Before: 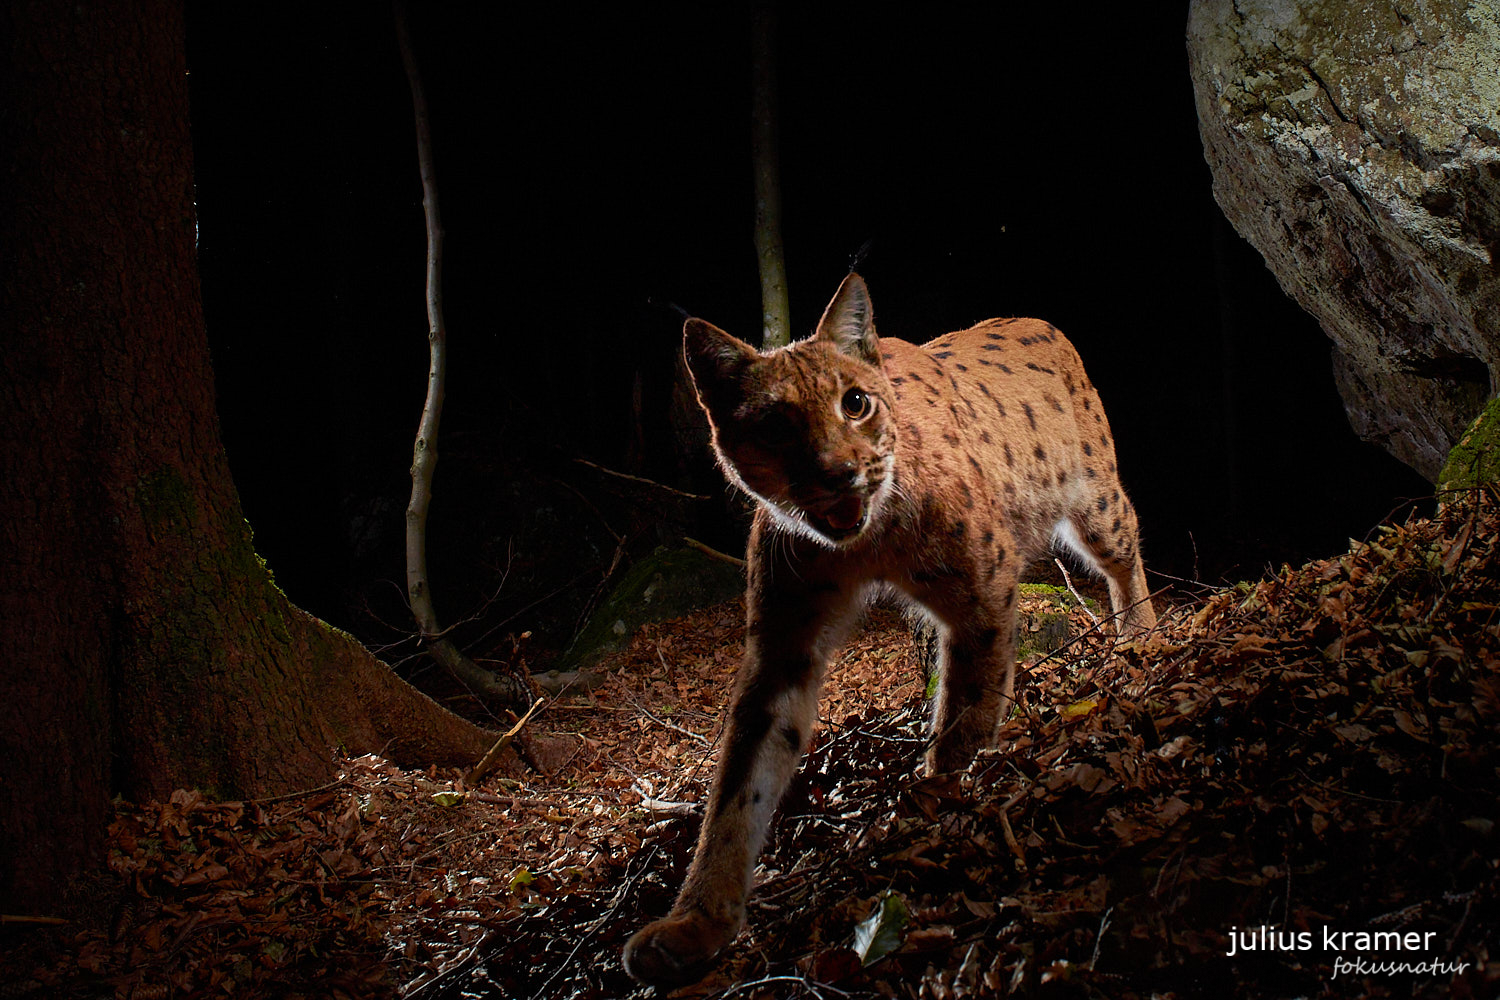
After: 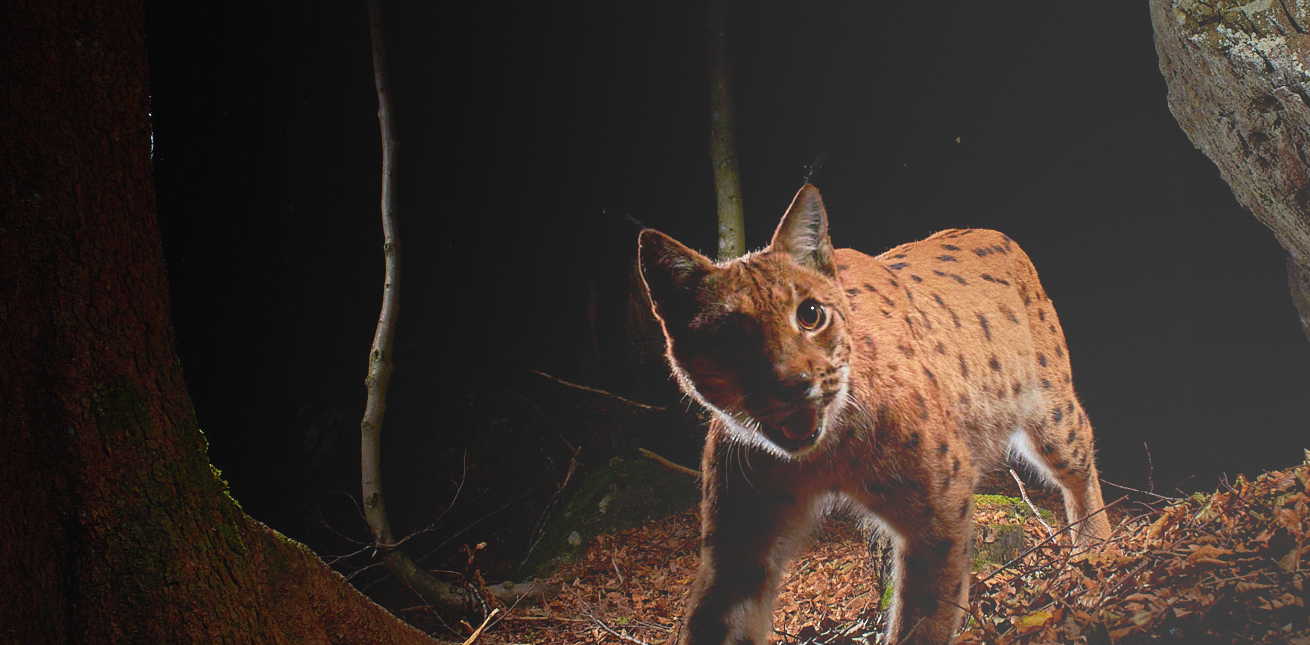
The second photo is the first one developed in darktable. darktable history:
bloom: size 70%, threshold 25%, strength 70%
crop: left 3.015%, top 8.969%, right 9.647%, bottom 26.457%
